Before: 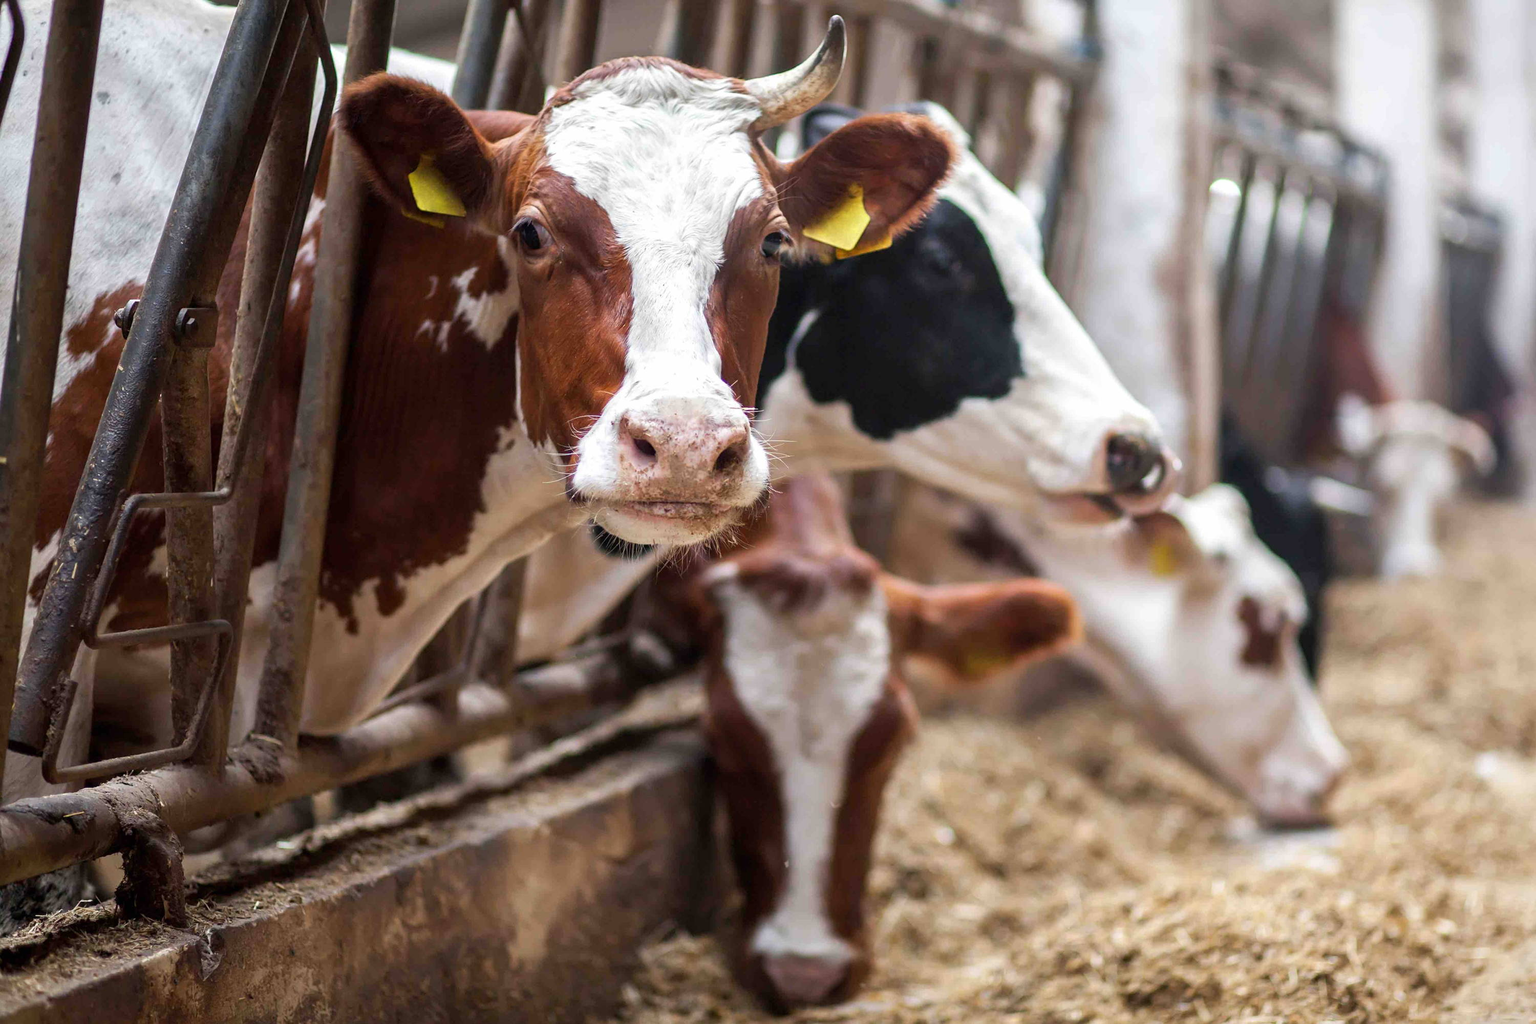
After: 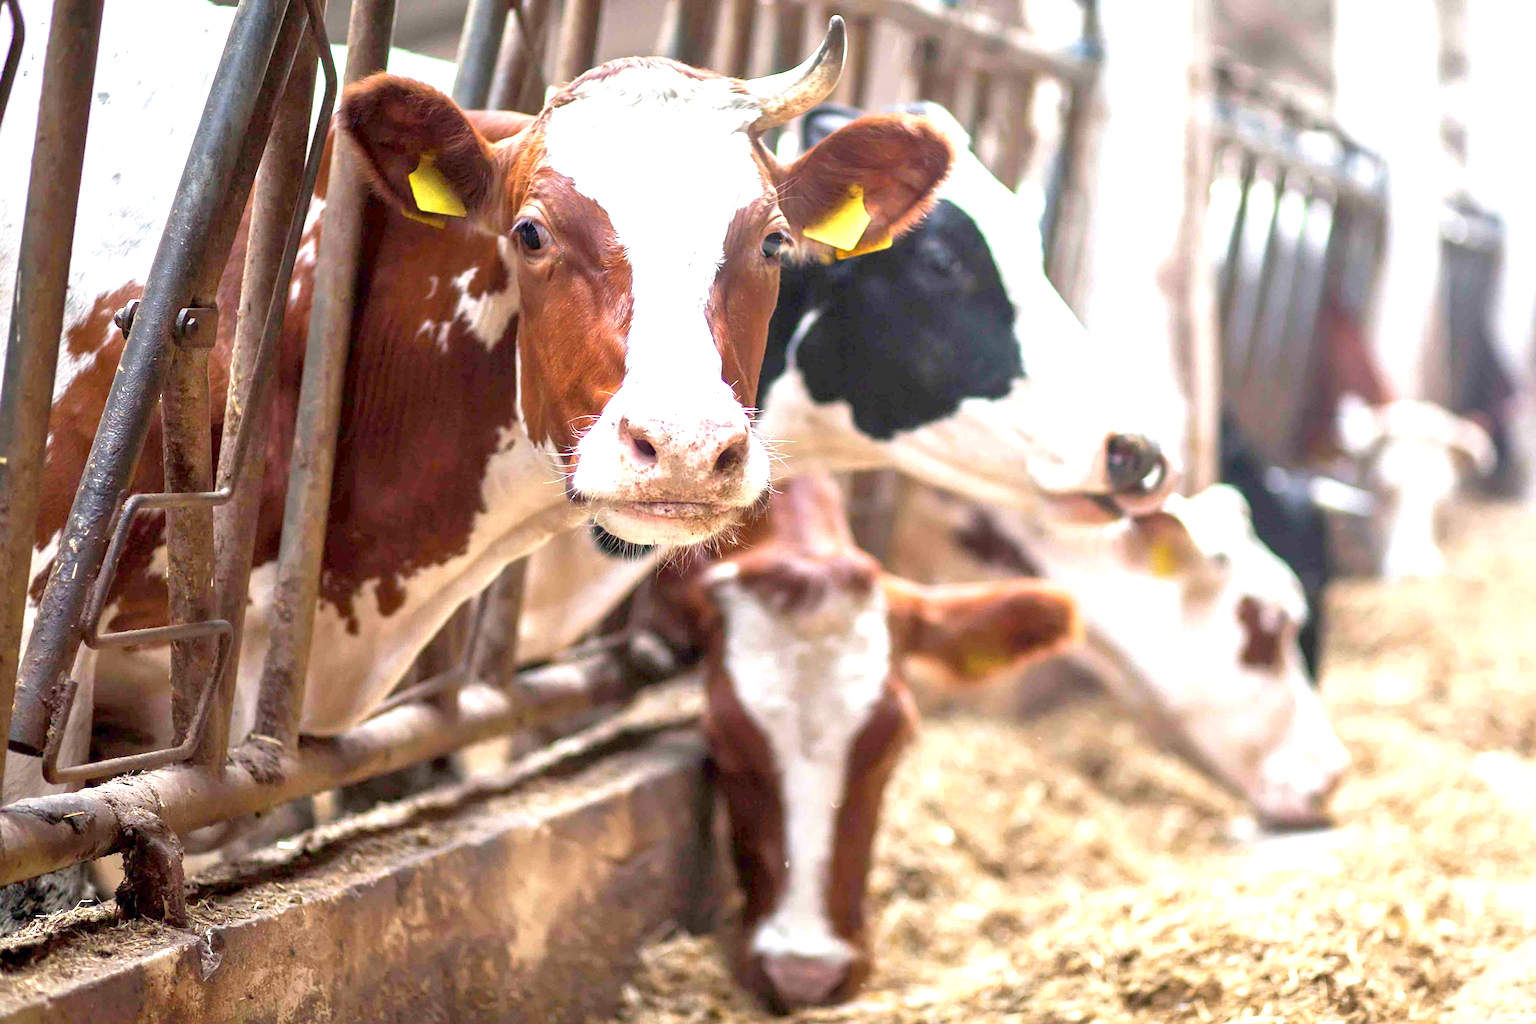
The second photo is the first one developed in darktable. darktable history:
tone equalizer: -8 EV 1 EV, -7 EV 1 EV, -6 EV 1 EV, -5 EV 1 EV, -4 EV 1 EV, -3 EV 0.75 EV, -2 EV 0.5 EV, -1 EV 0.25 EV
exposure: black level correction 0.001, exposure 1.129 EV, compensate exposure bias true, compensate highlight preservation false
